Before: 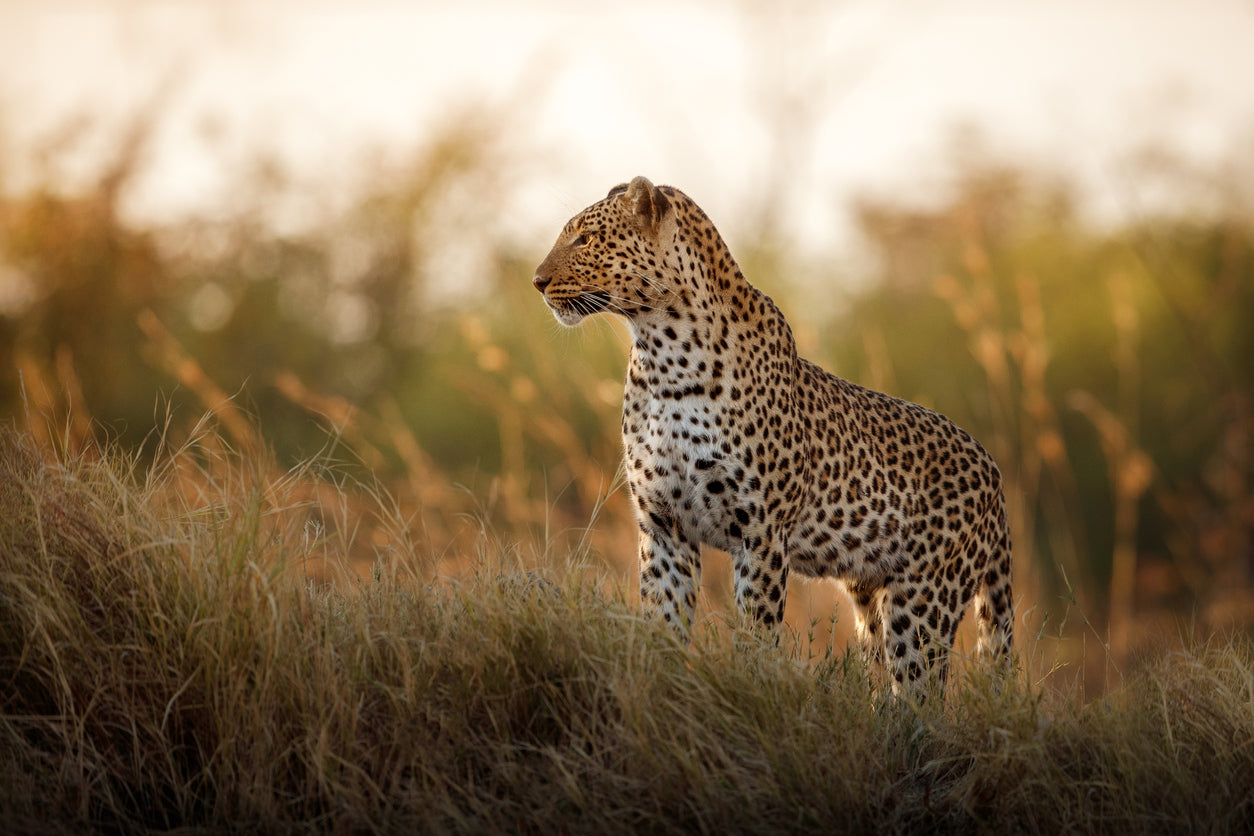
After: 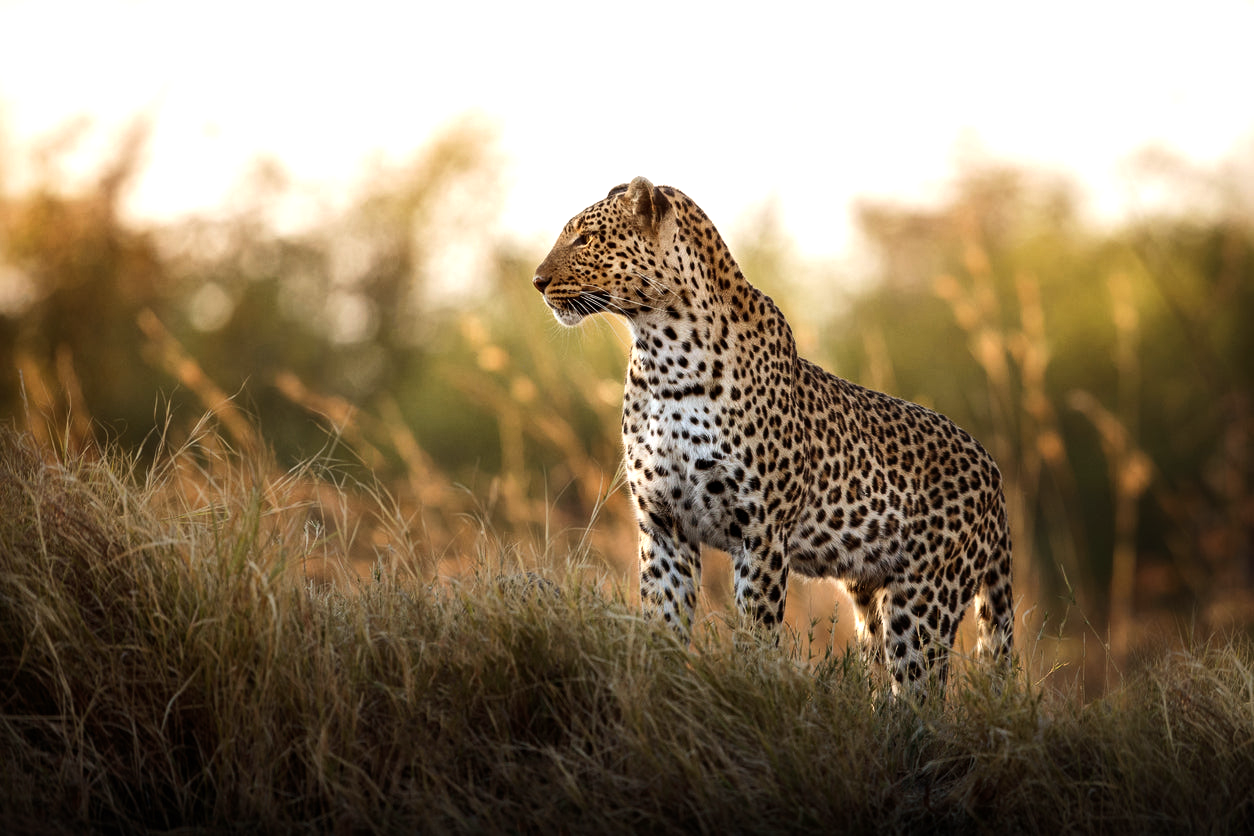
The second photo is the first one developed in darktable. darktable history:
white balance: red 0.976, blue 1.04
tone equalizer: -8 EV -0.75 EV, -7 EV -0.7 EV, -6 EV -0.6 EV, -5 EV -0.4 EV, -3 EV 0.4 EV, -2 EV 0.6 EV, -1 EV 0.7 EV, +0 EV 0.75 EV, edges refinement/feathering 500, mask exposure compensation -1.57 EV, preserve details no
